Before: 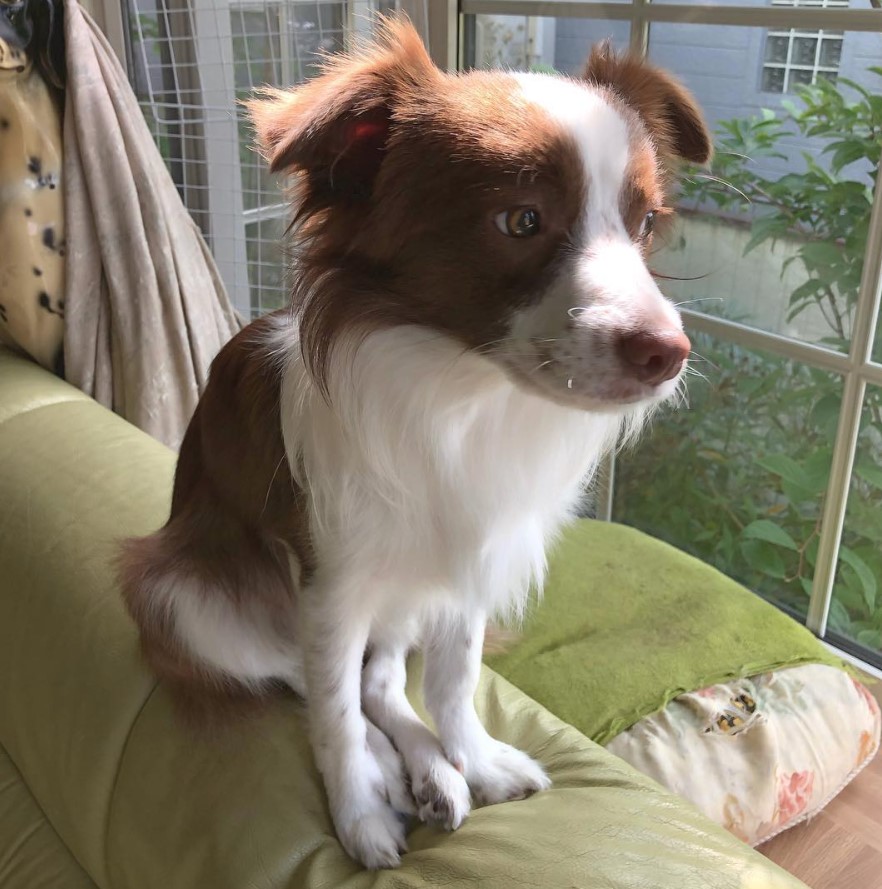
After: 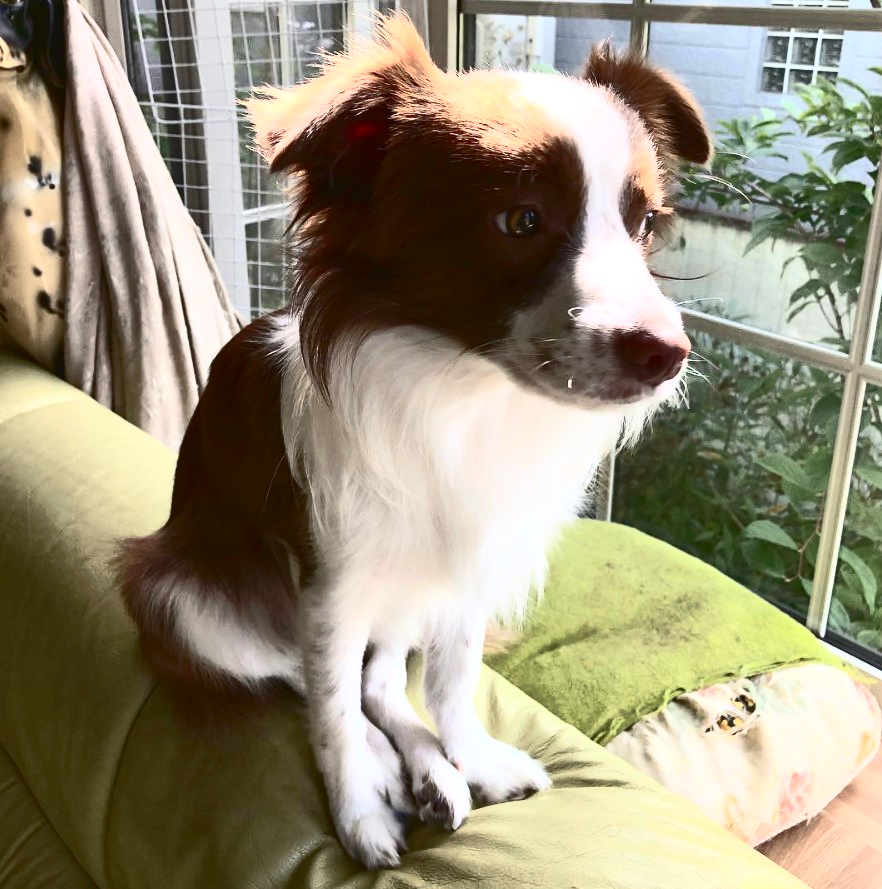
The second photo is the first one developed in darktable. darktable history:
shadows and highlights: on, module defaults
contrast brightness saturation: contrast 0.93, brightness 0.2
